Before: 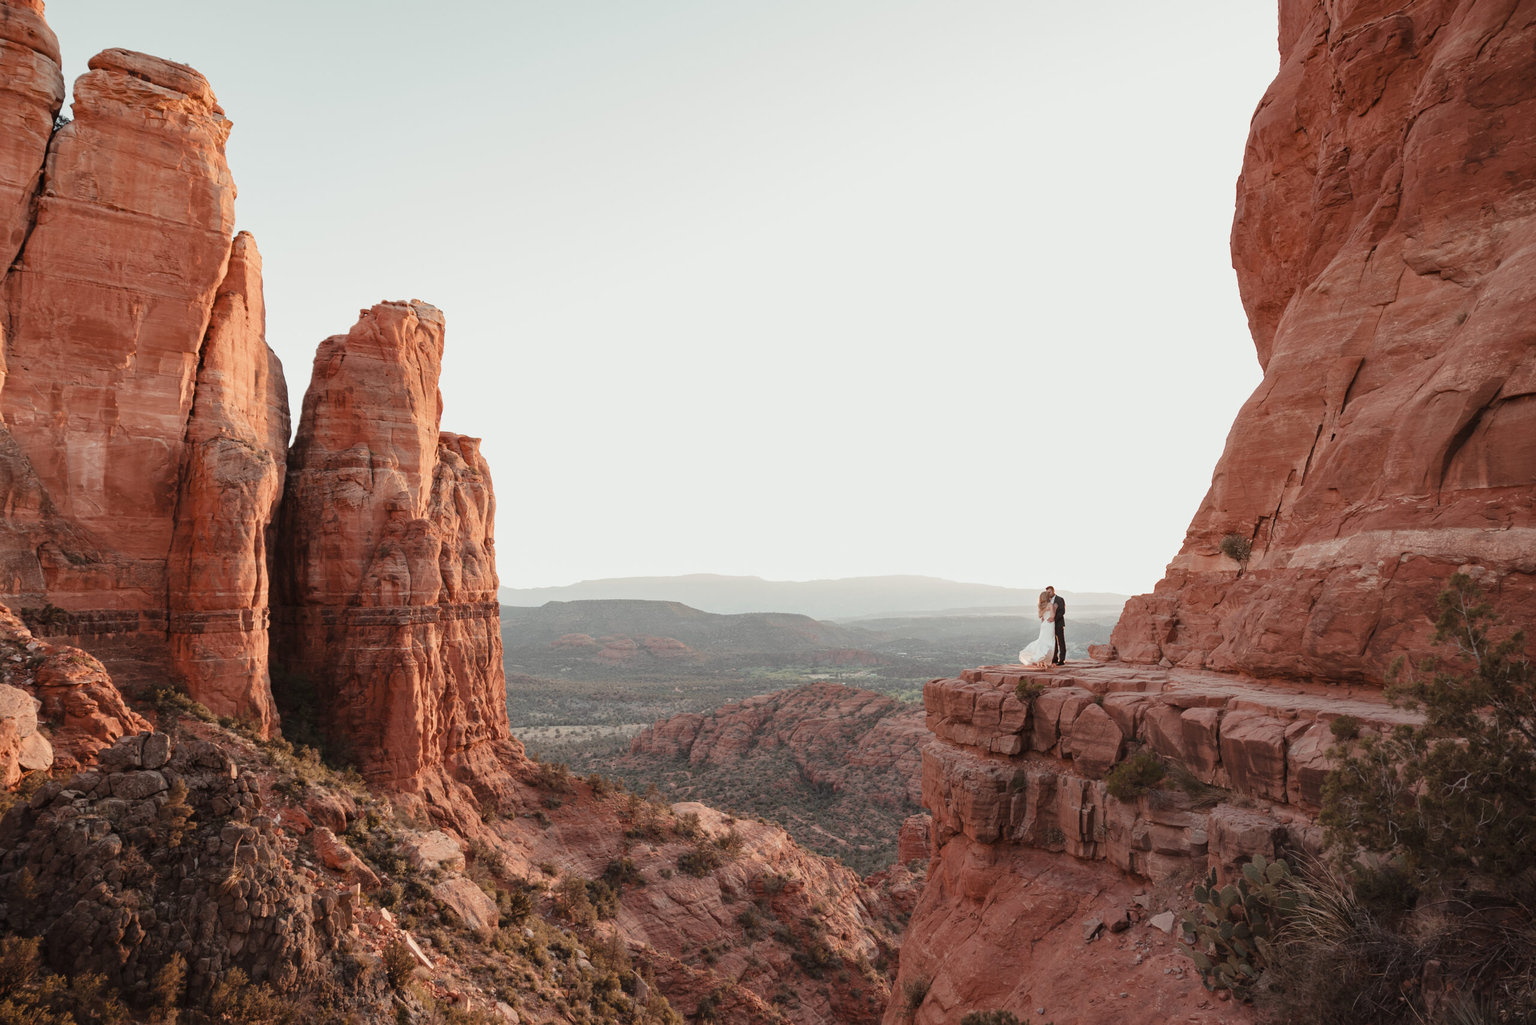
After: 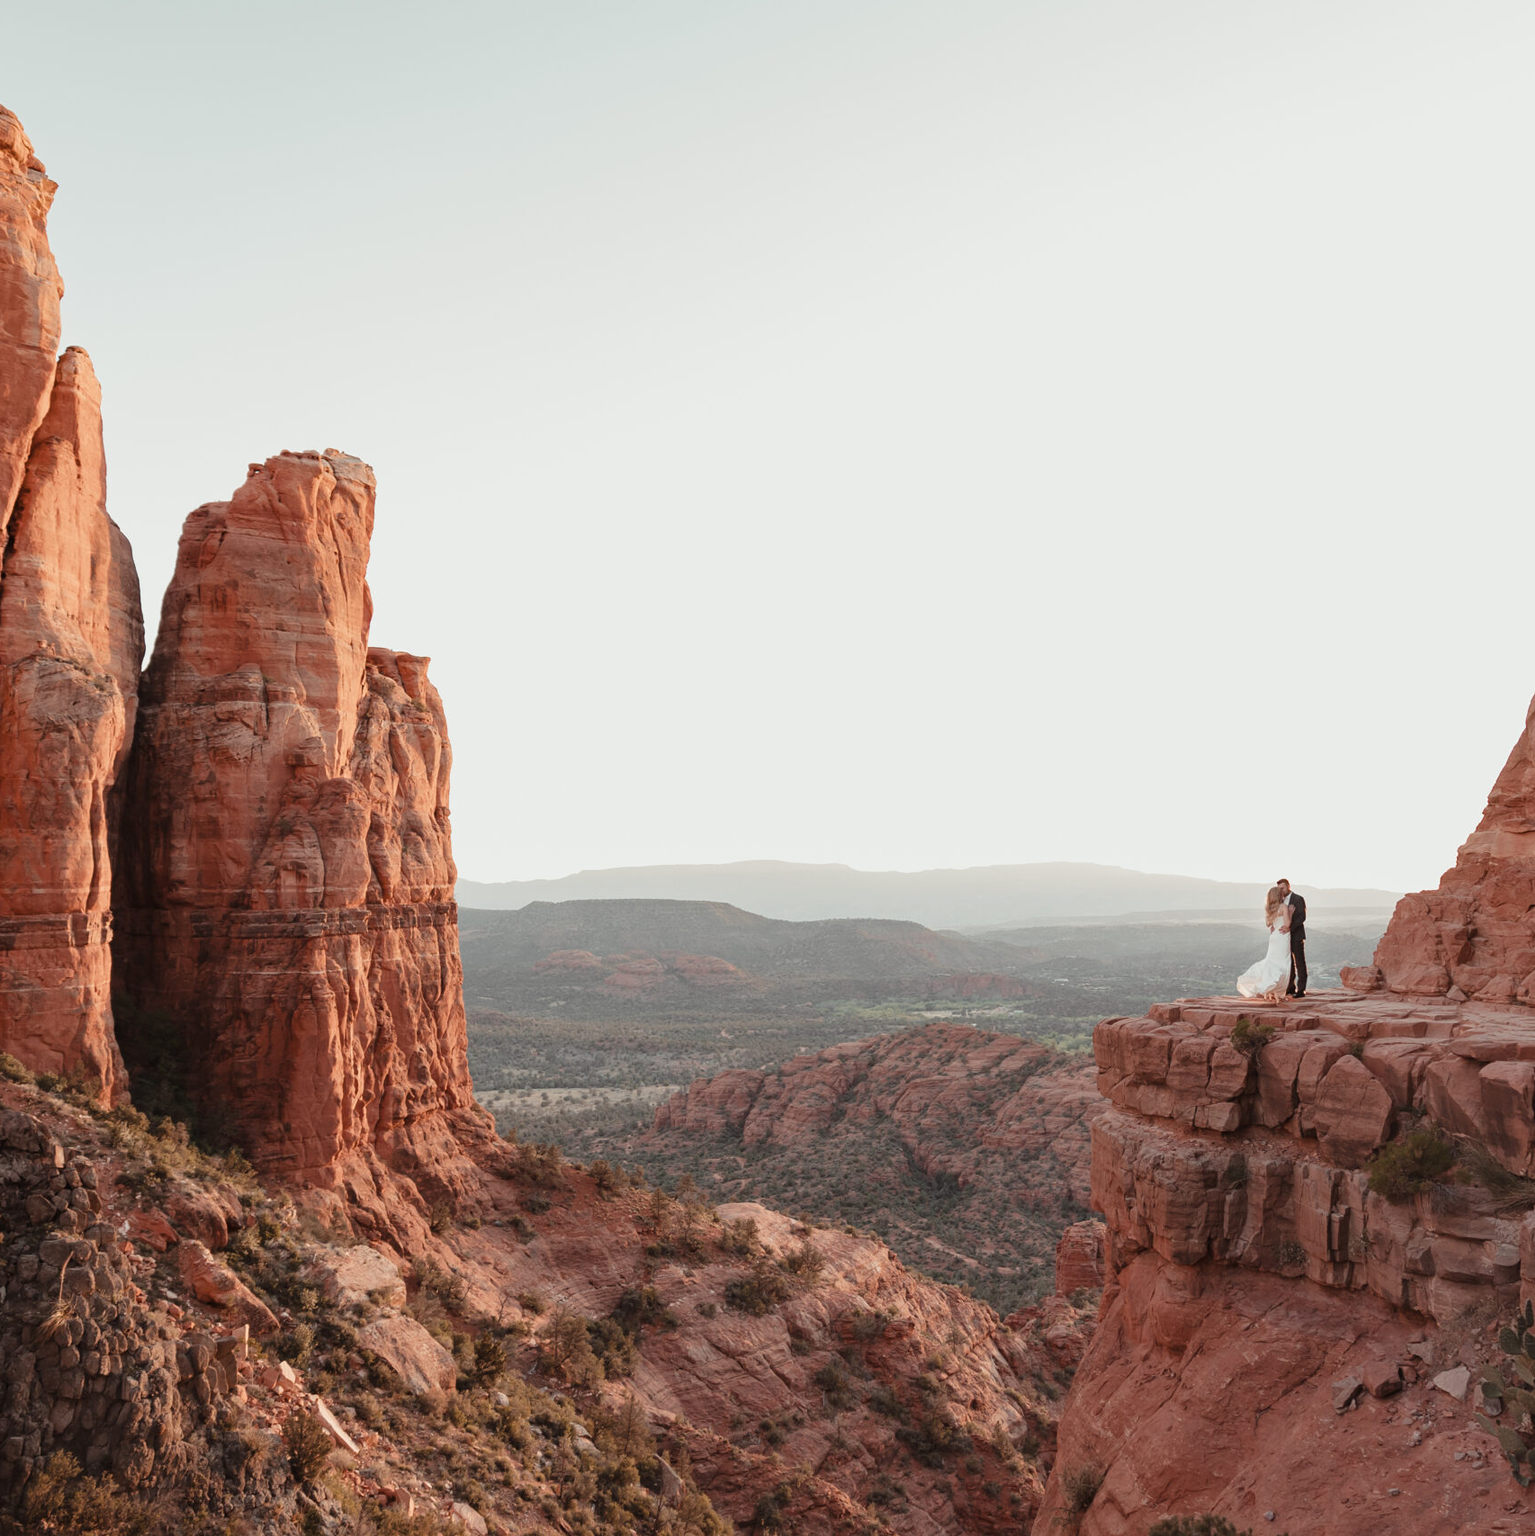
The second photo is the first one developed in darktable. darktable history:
crop and rotate: left 12.673%, right 20.66%
